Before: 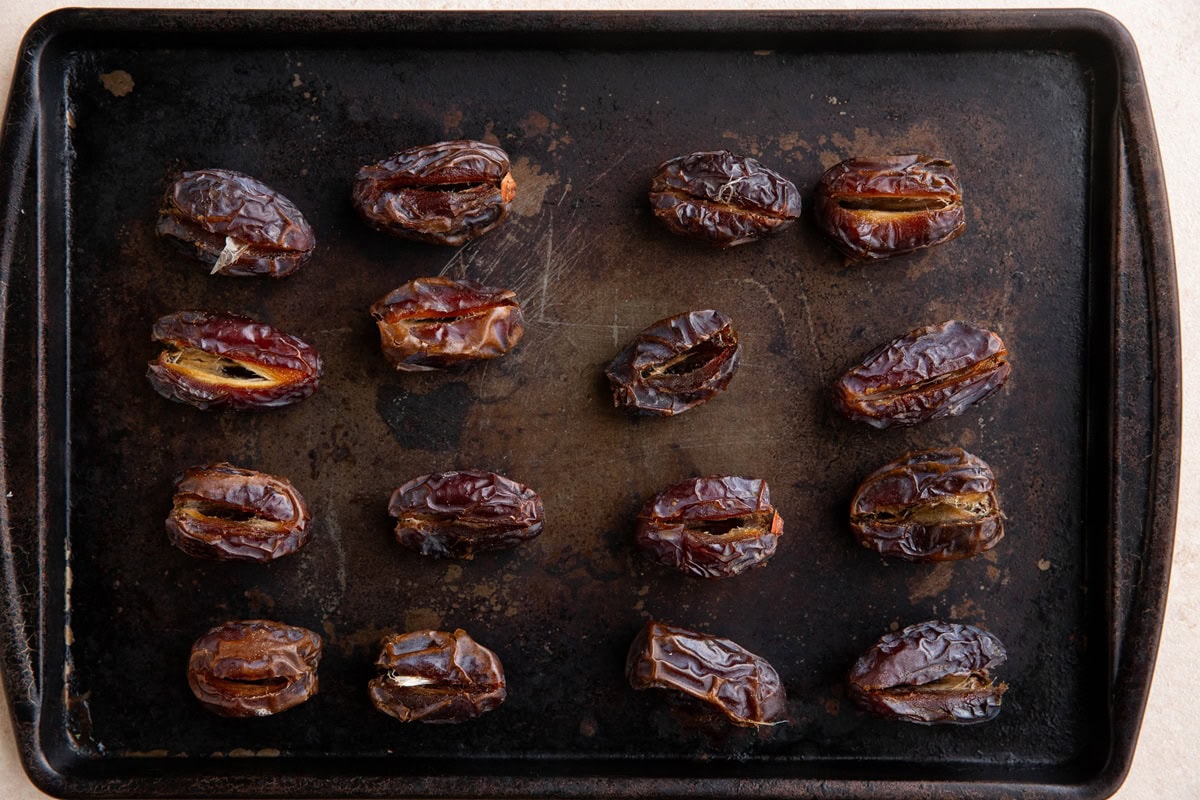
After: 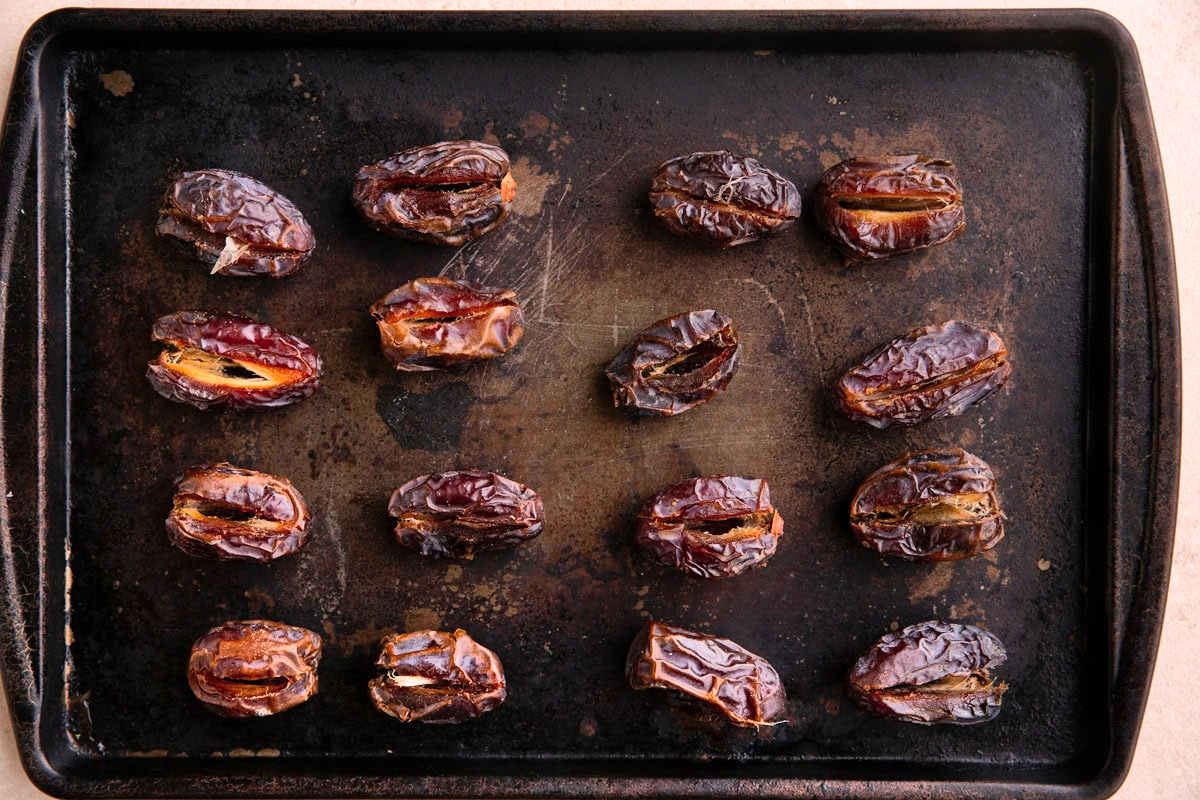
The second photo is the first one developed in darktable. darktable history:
shadows and highlights: white point adjustment 0.852, soften with gaussian
color correction: highlights a* 7.24, highlights b* 3.94
